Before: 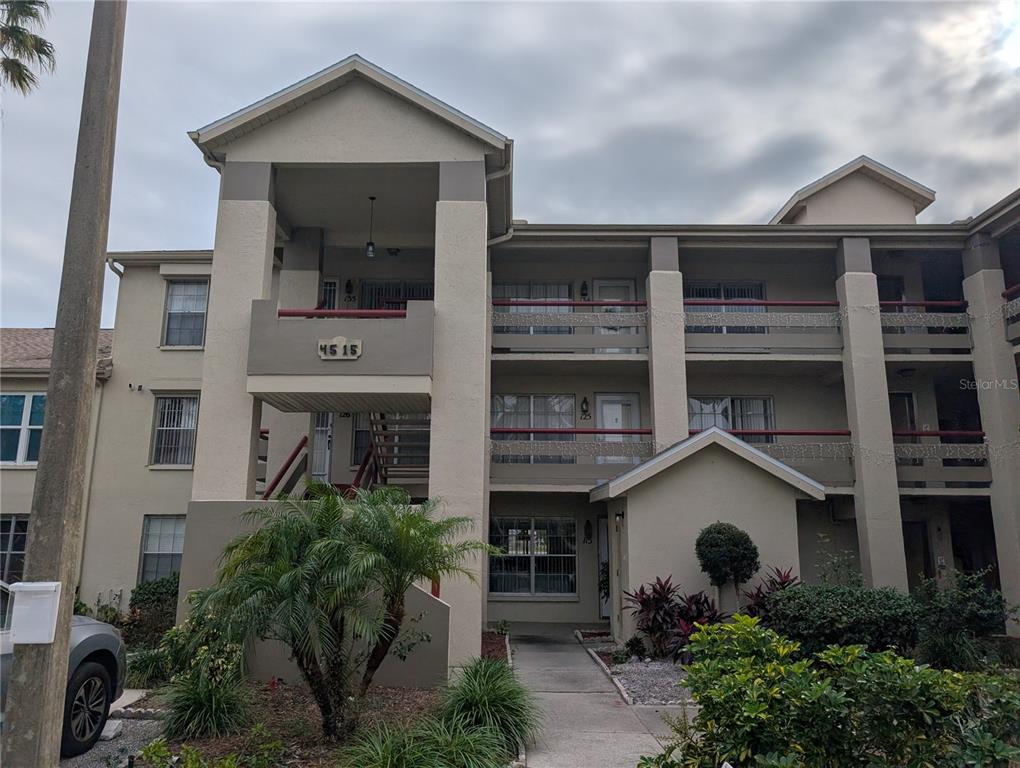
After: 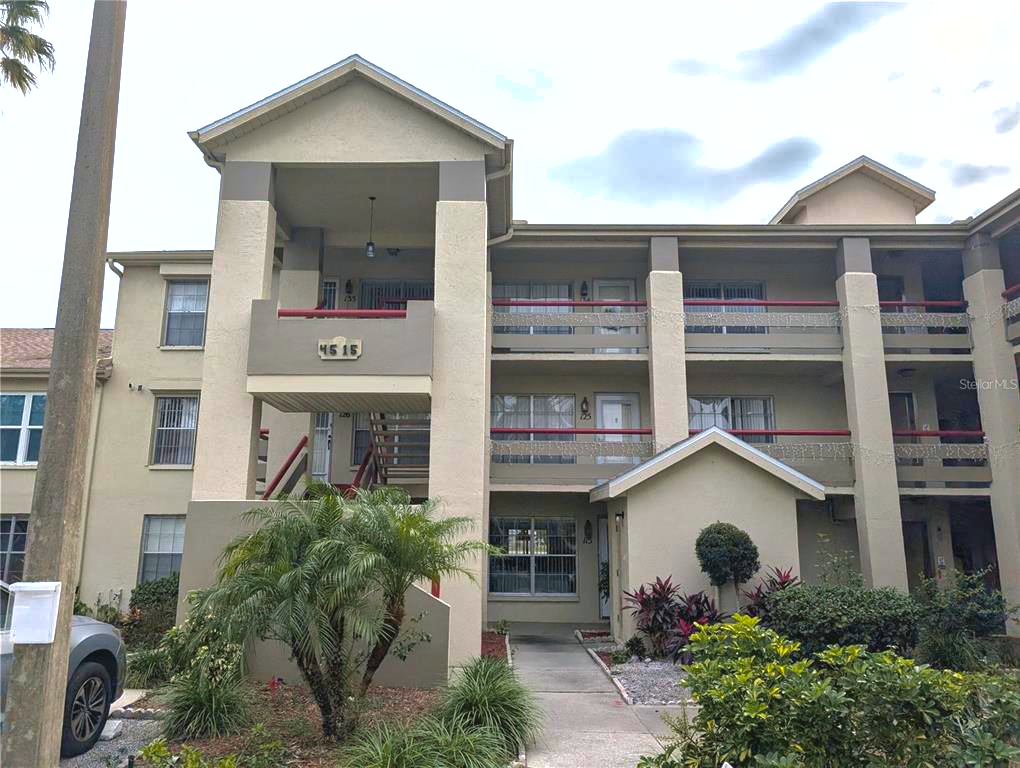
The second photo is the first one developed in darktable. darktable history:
tone curve: curves: ch0 [(0, 0.024) (0.119, 0.146) (0.474, 0.464) (0.718, 0.721) (0.817, 0.839) (1, 0.998)]; ch1 [(0, 0) (0.377, 0.416) (0.439, 0.451) (0.477, 0.477) (0.501, 0.497) (0.538, 0.544) (0.58, 0.602) (0.664, 0.676) (0.783, 0.804) (1, 1)]; ch2 [(0, 0) (0.38, 0.405) (0.463, 0.456) (0.498, 0.497) (0.524, 0.535) (0.578, 0.576) (0.648, 0.665) (1, 1)], color space Lab, independent channels, preserve colors none
exposure: black level correction 0, exposure 1.199 EV, compensate highlight preservation false
shadows and highlights: shadows 39.52, highlights -60.01
